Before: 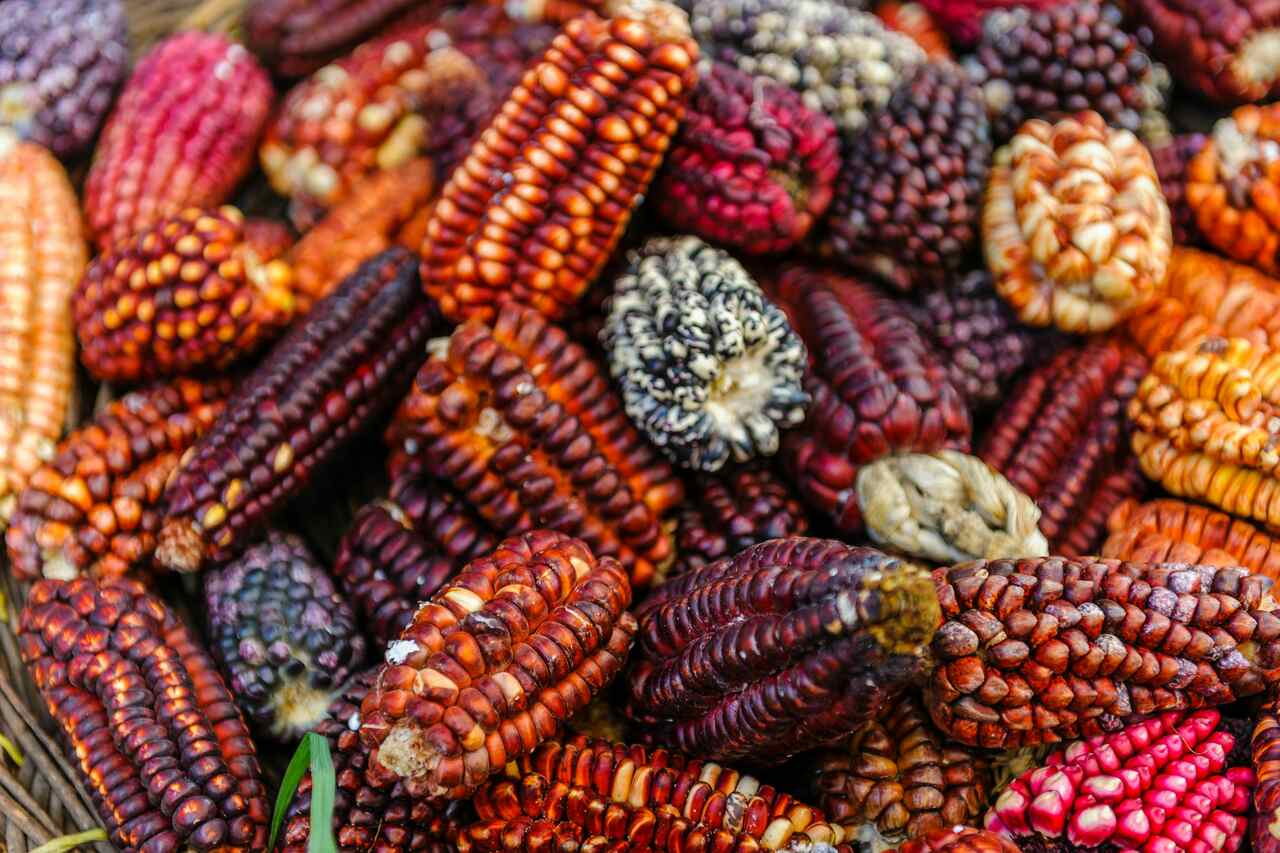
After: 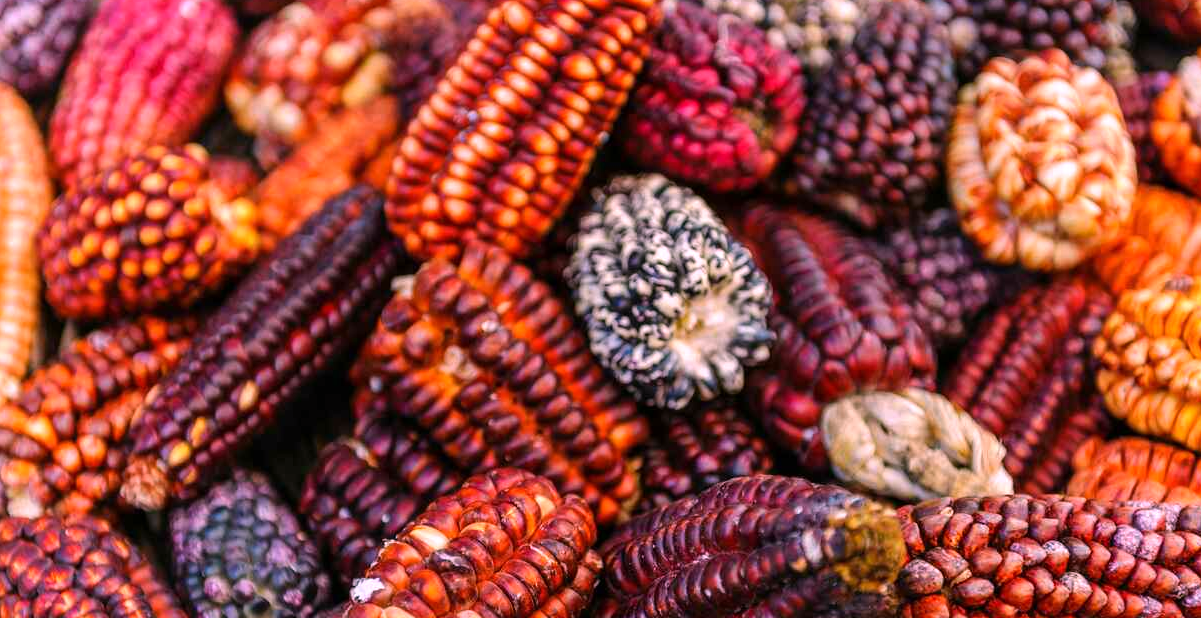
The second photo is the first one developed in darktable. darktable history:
white balance: red 1.188, blue 1.11
crop: left 2.737%, top 7.287%, right 3.421%, bottom 20.179%
exposure: compensate highlight preservation false
